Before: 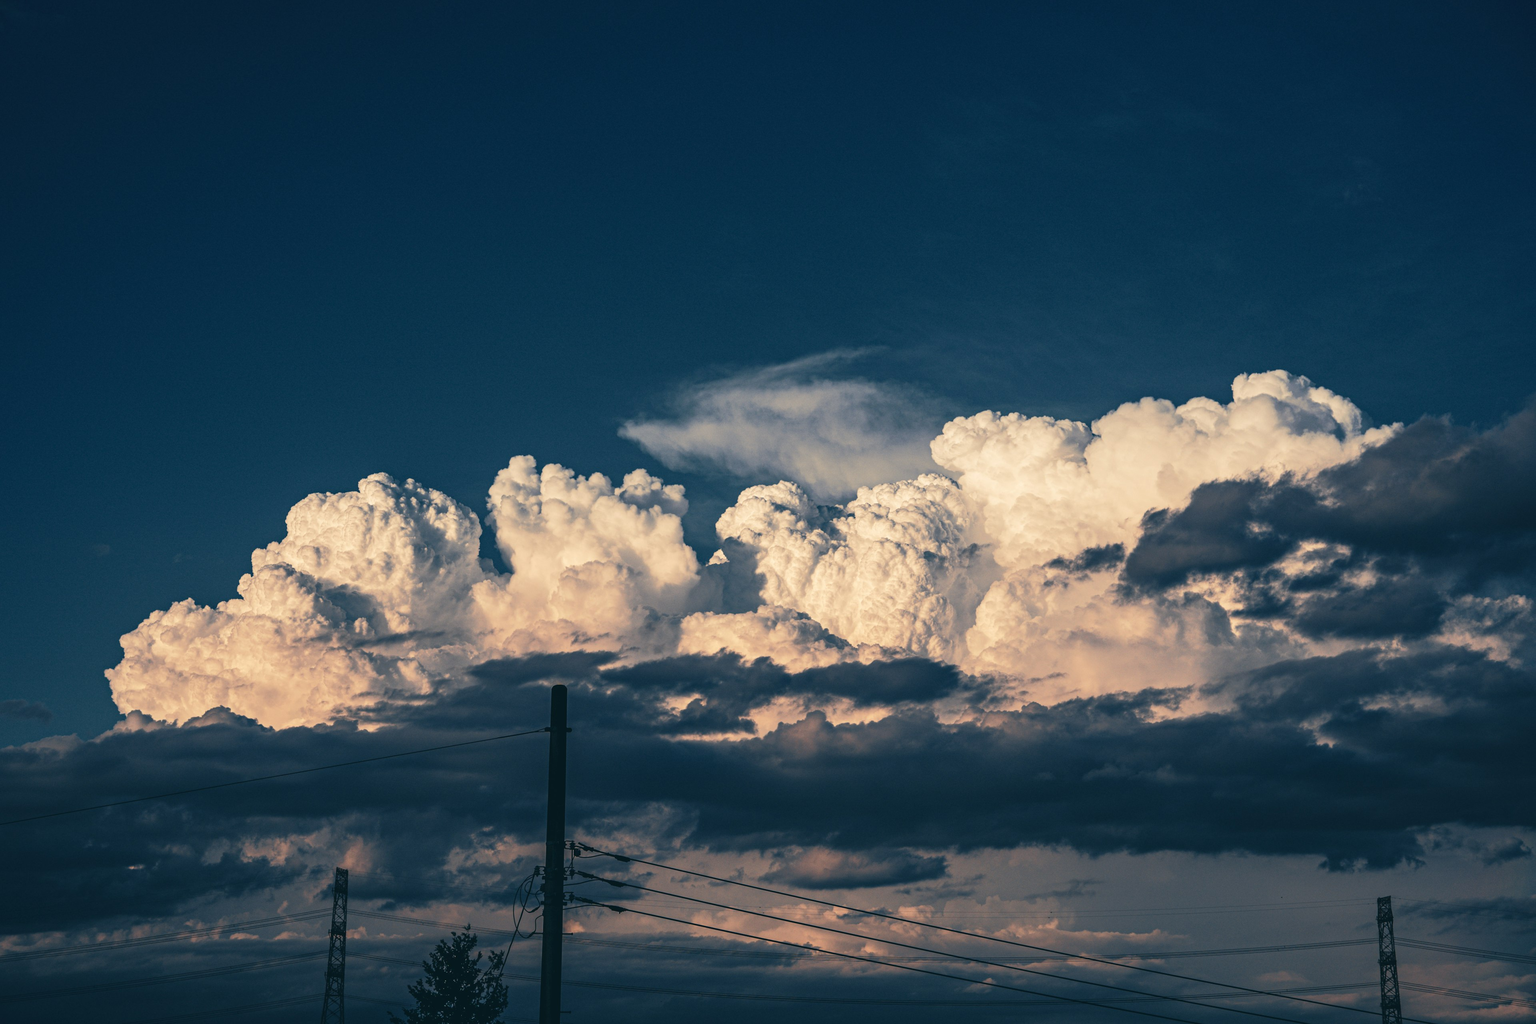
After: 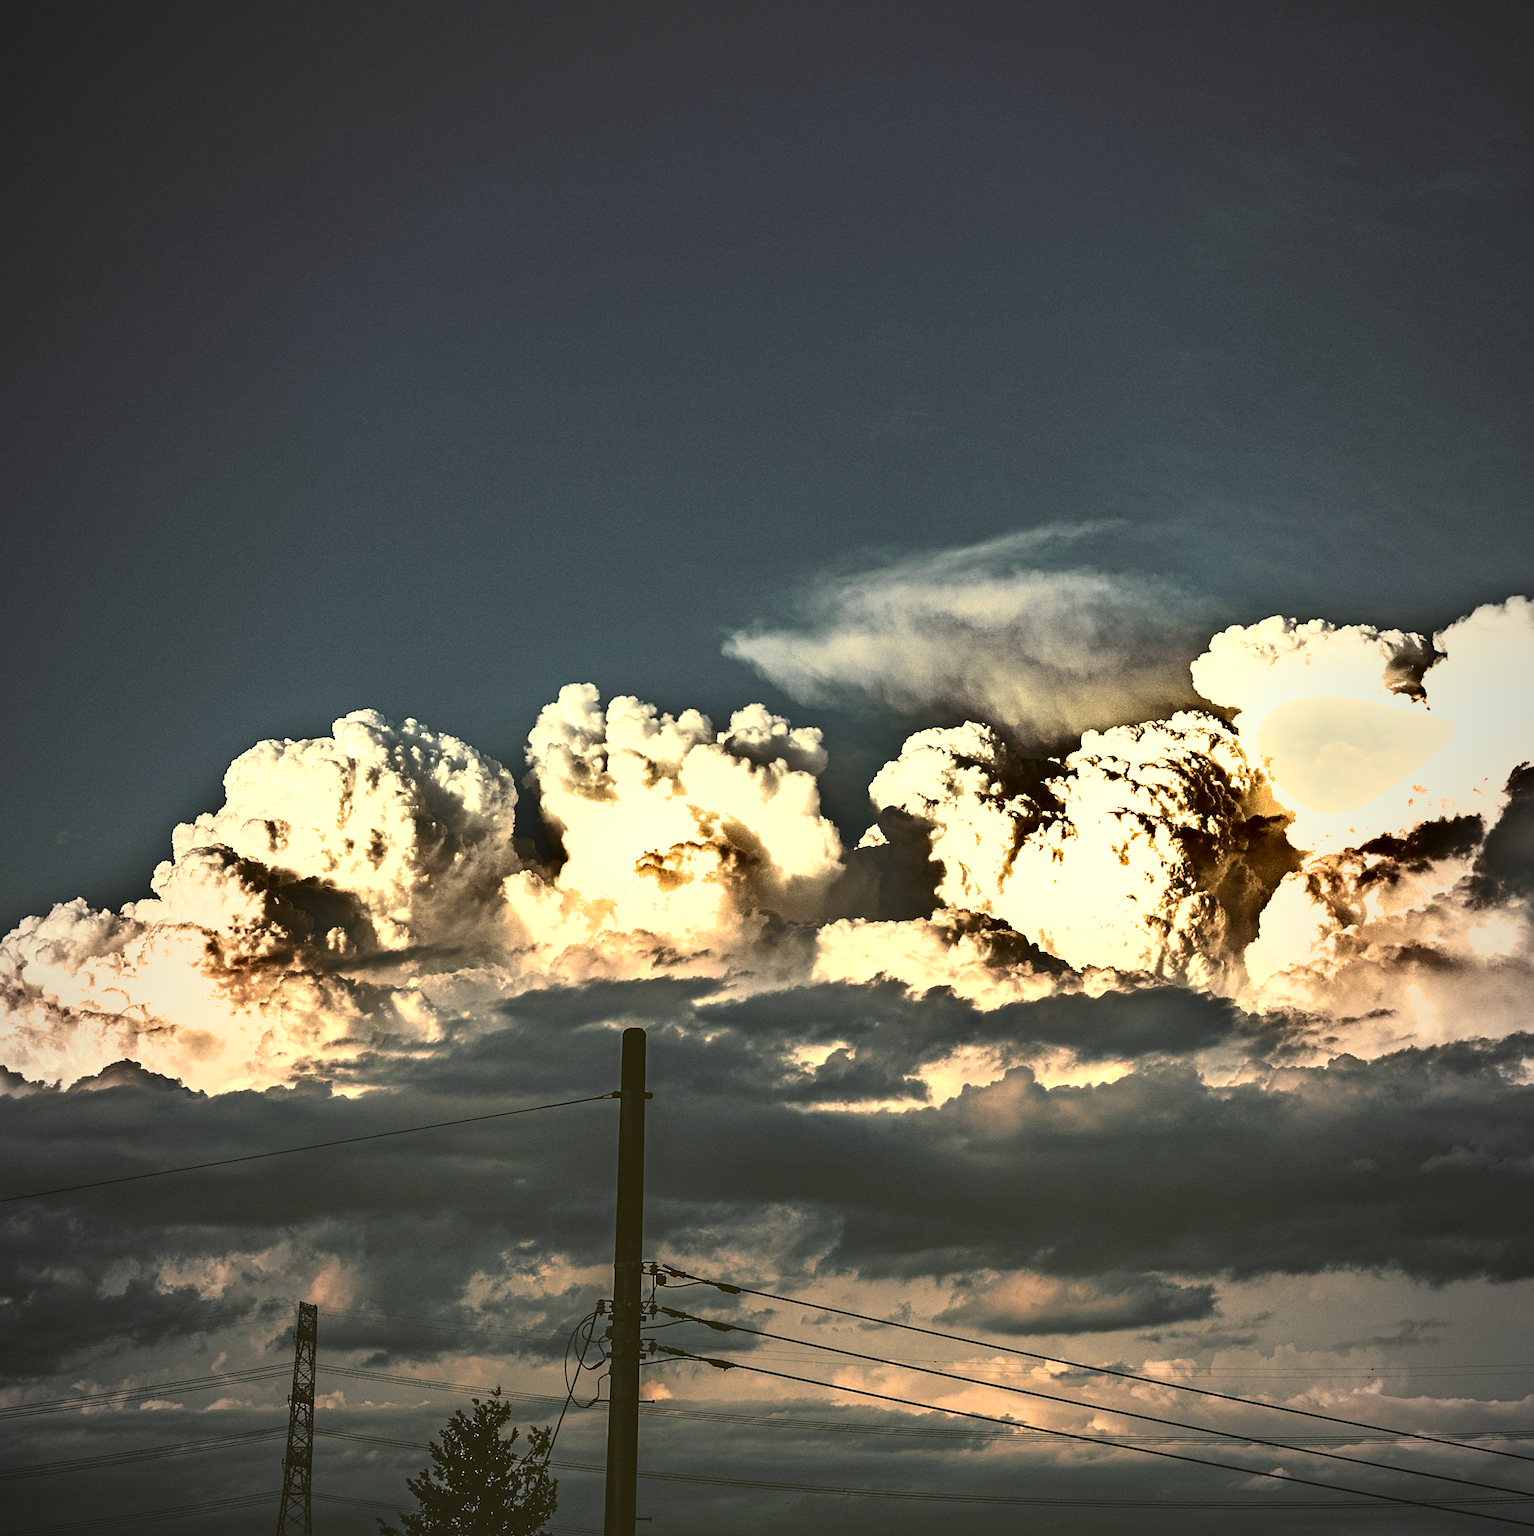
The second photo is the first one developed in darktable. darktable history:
crop and rotate: left 8.912%, right 24.509%
vignetting: fall-off start 96.3%, fall-off radius 100.48%, saturation -0.644, width/height ratio 0.613
shadows and highlights: shadows 20.99, highlights -82.82, highlights color adjustment 53.57%, soften with gaussian
sharpen: on, module defaults
color correction: highlights a* -5.48, highlights b* 9.8, shadows a* 9.36, shadows b* 24.83
exposure: black level correction 0, exposure 1 EV, compensate exposure bias true, compensate highlight preservation false
